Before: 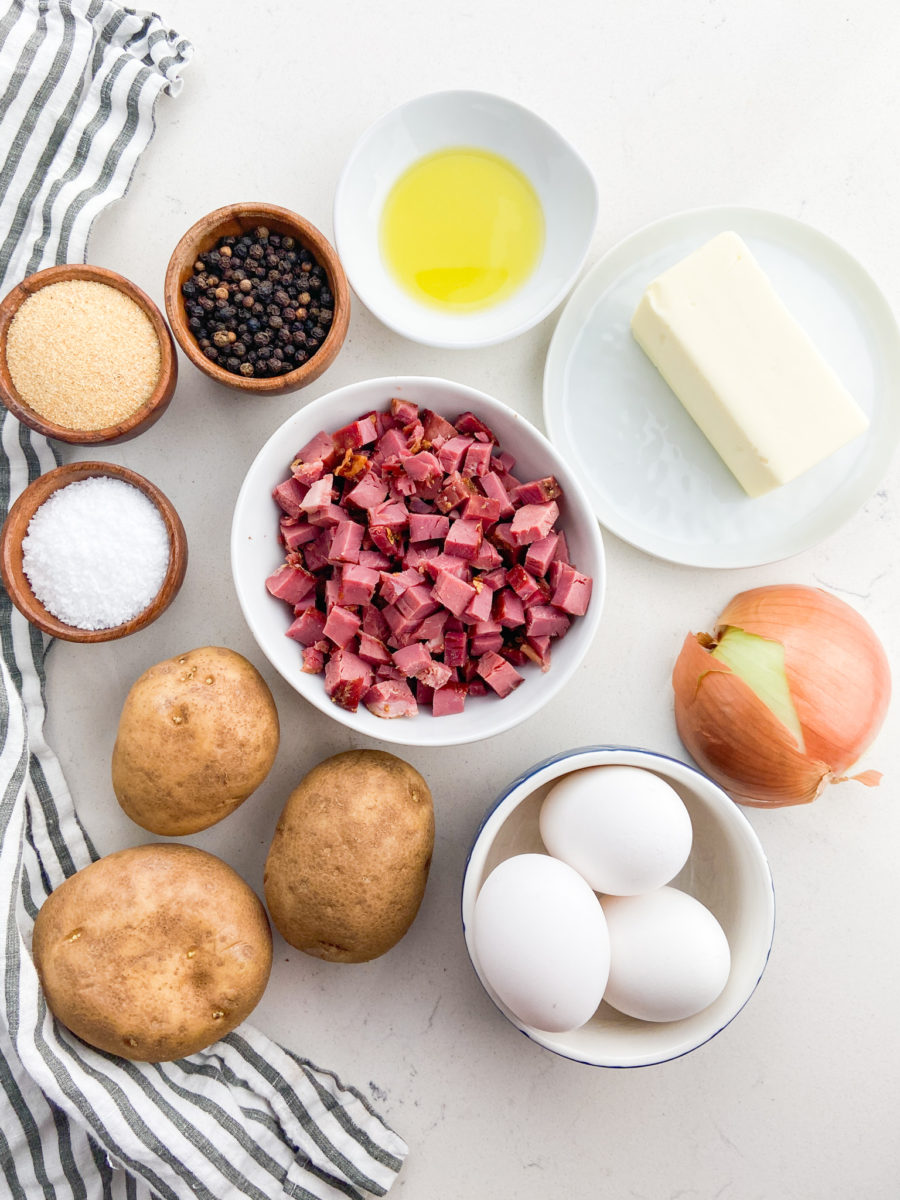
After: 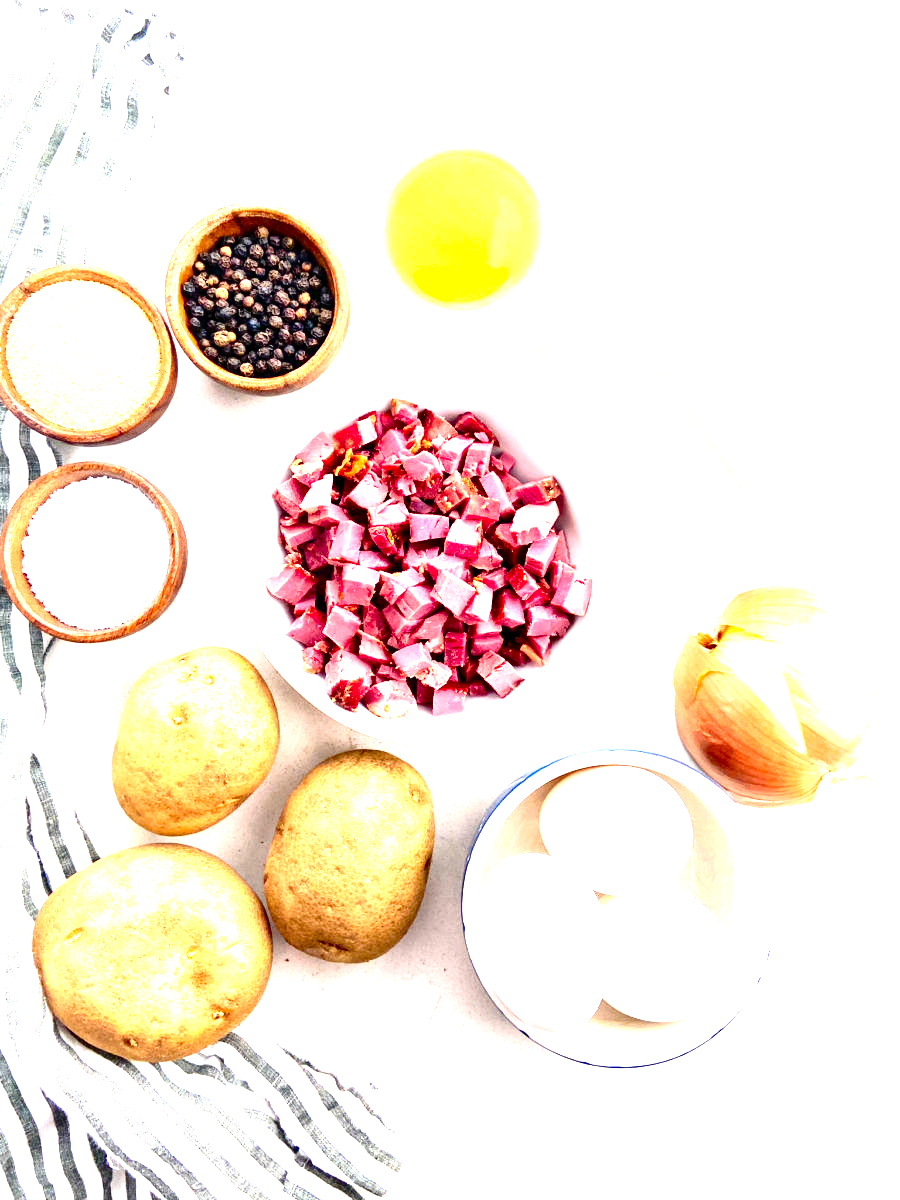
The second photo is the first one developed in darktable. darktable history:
local contrast: mode bilateral grid, contrast 20, coarseness 49, detail 132%, midtone range 0.2
contrast brightness saturation: contrast 0.24, brightness -0.241, saturation 0.147
exposure: exposure 2.022 EV, compensate highlight preservation false
